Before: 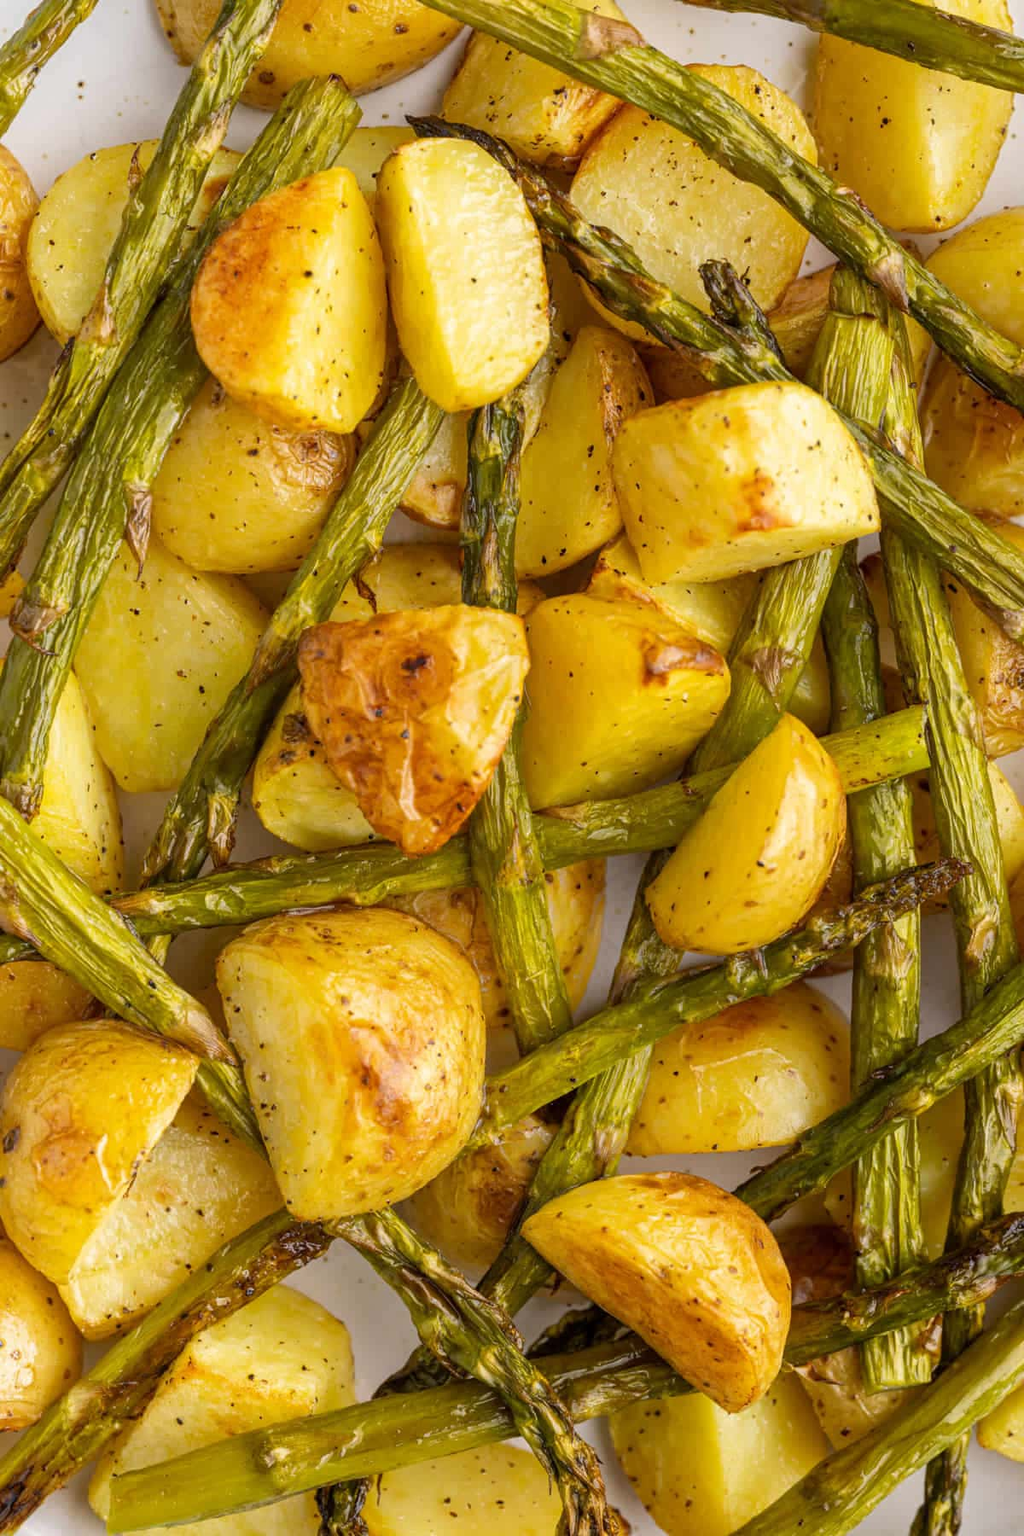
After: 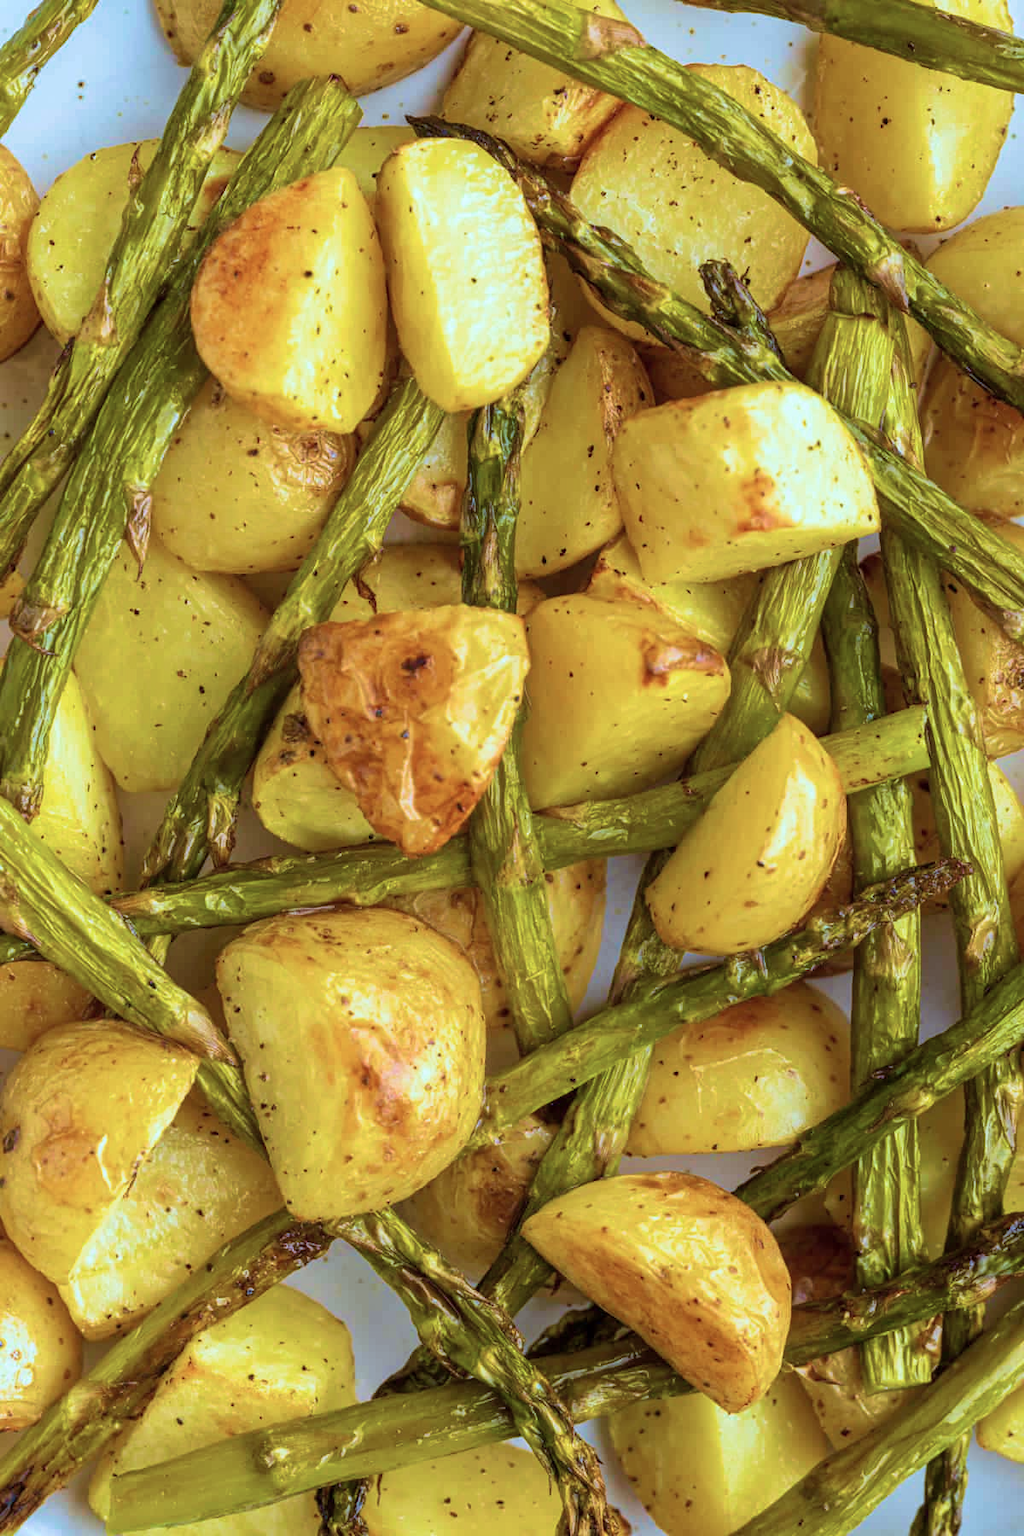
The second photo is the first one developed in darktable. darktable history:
color correction: highlights a* -9.73, highlights b* -21.22
velvia: strength 74%
